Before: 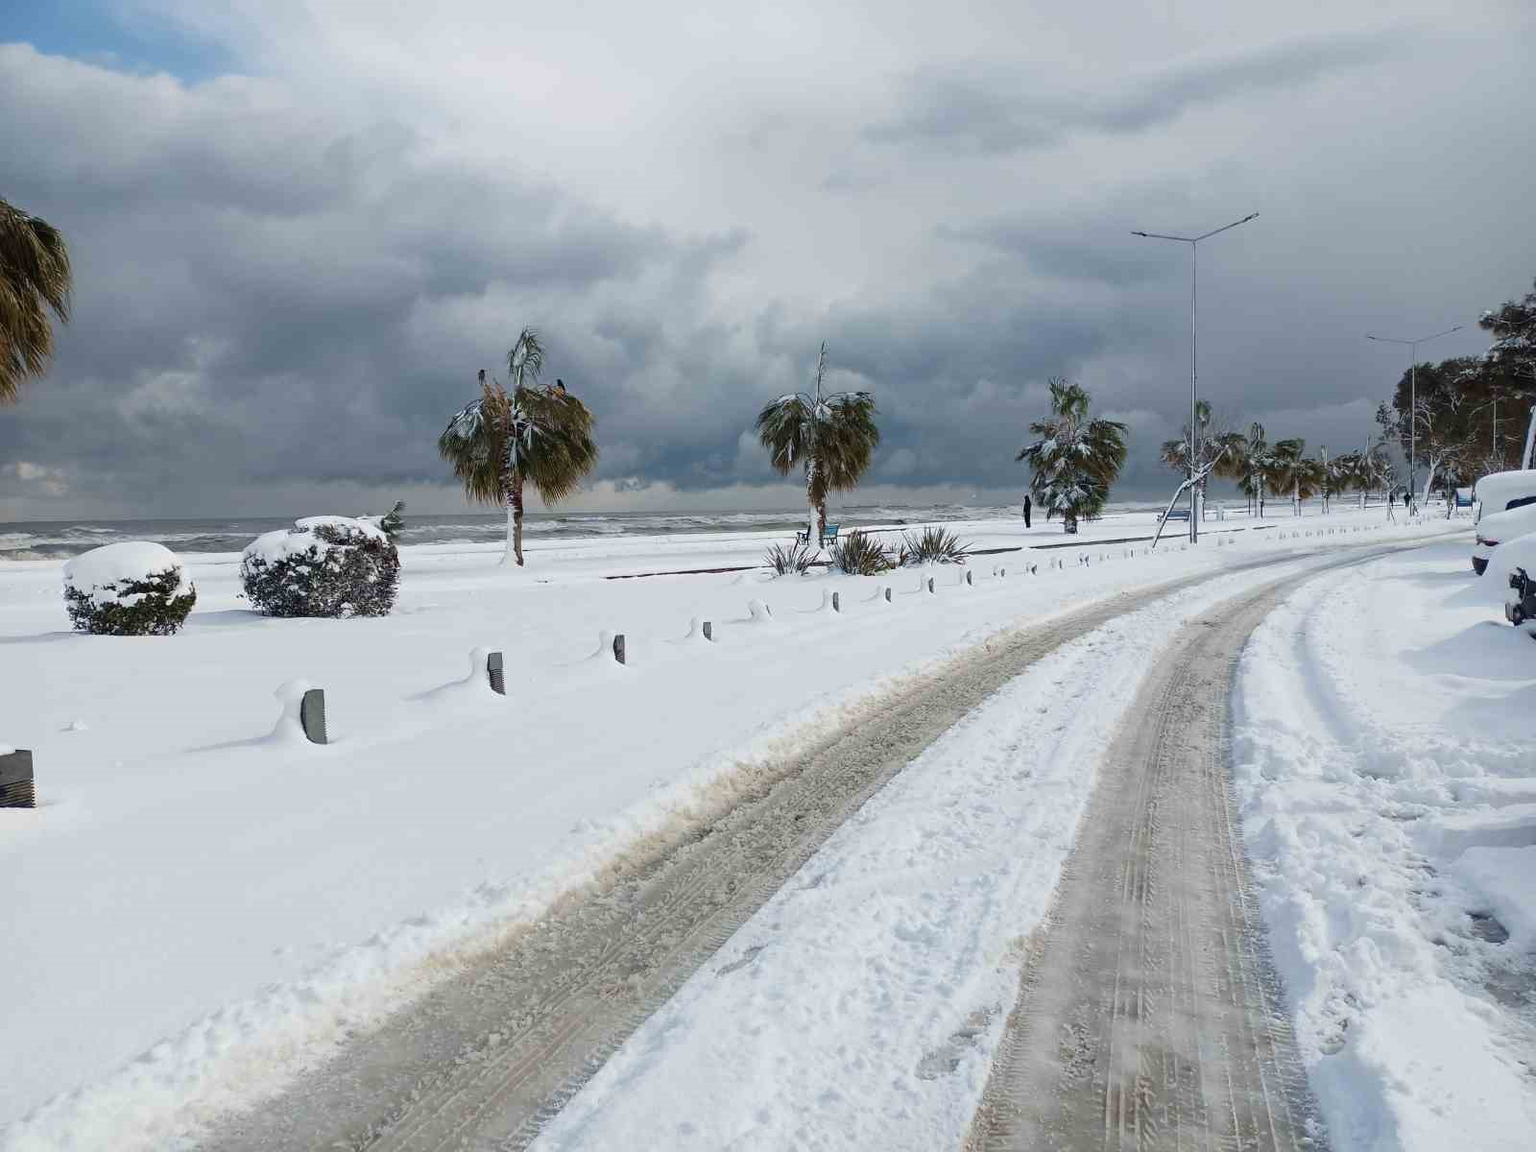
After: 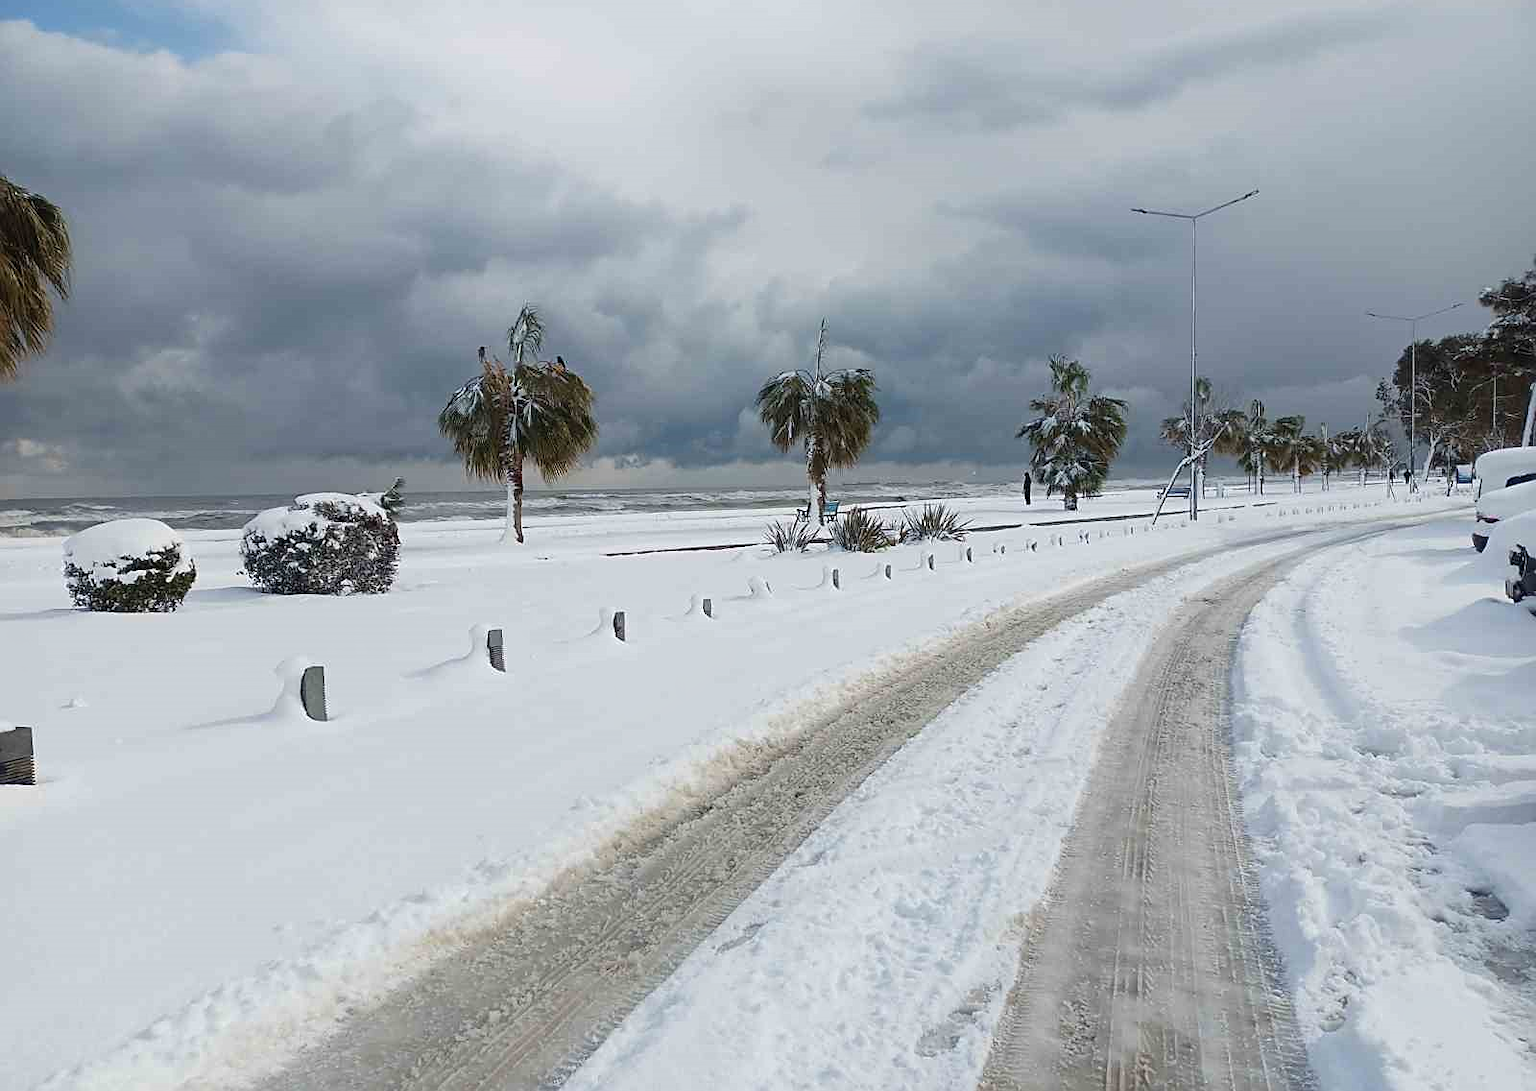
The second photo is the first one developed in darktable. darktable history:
crop and rotate: top 2.041%, bottom 3.175%
sharpen: on, module defaults
contrast equalizer: octaves 7, y [[0.6 ×6], [0.55 ×6], [0 ×6], [0 ×6], [0 ×6]], mix -0.184
